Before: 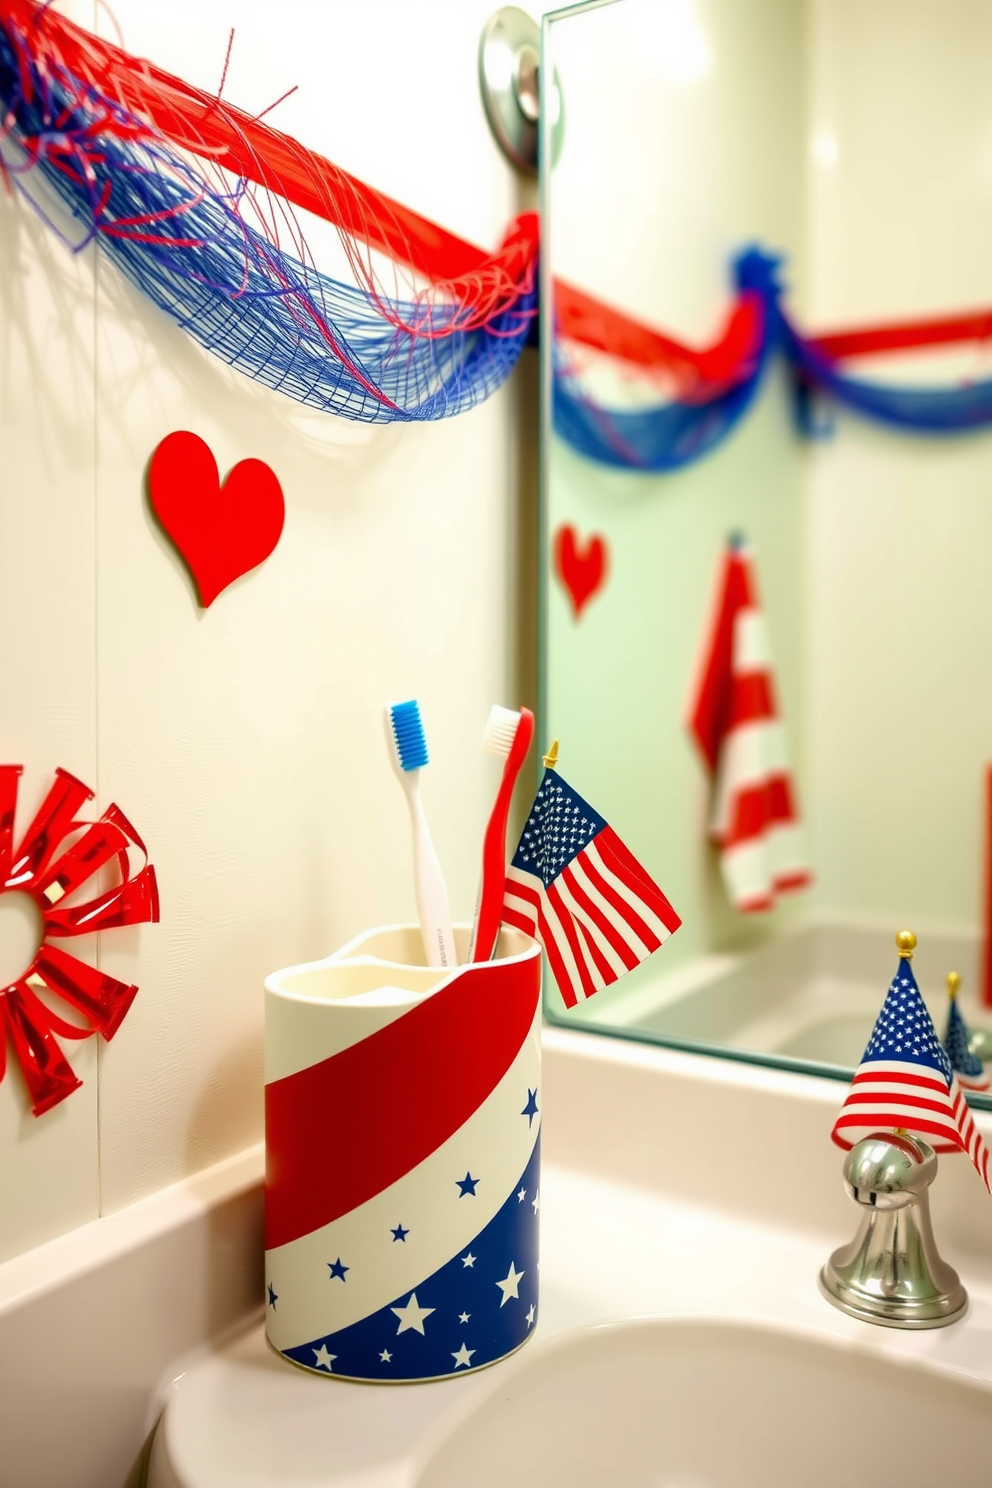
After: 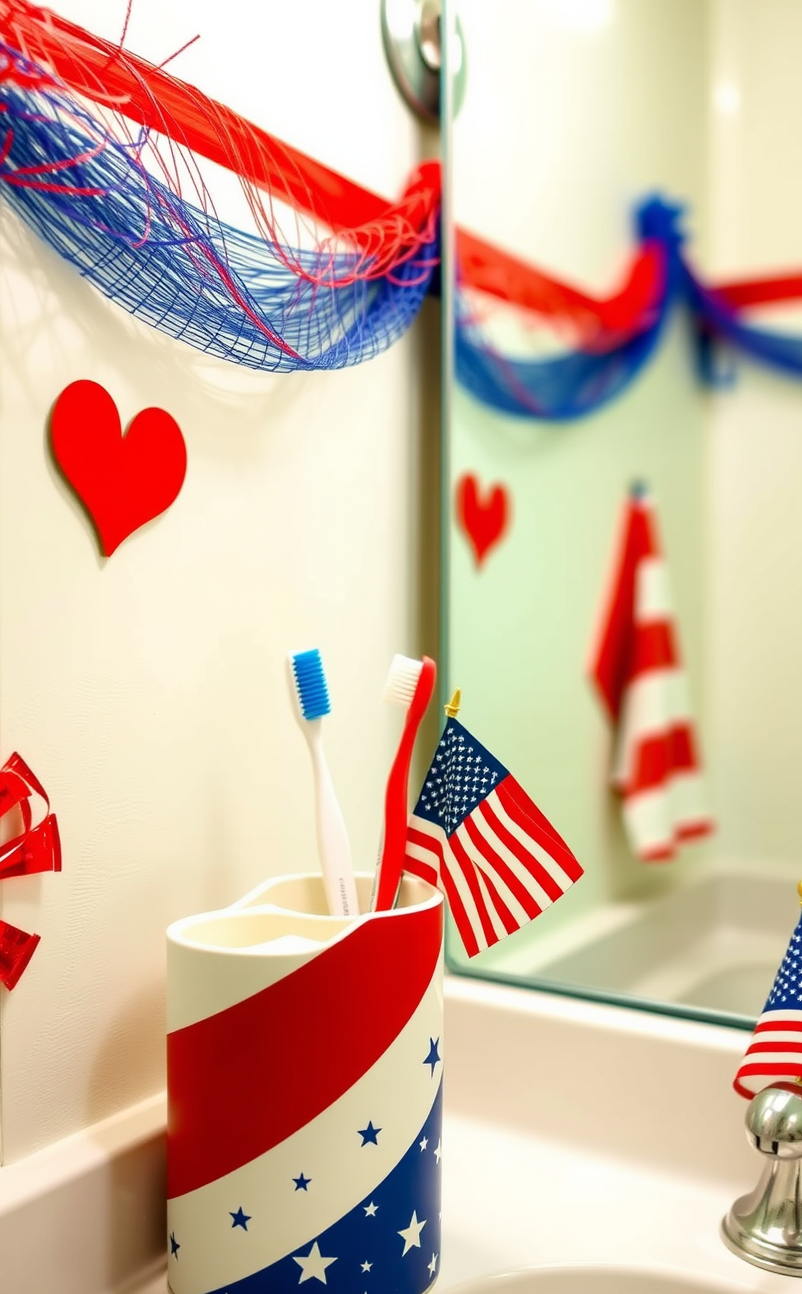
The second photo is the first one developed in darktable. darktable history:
crop: left 9.929%, top 3.475%, right 9.188%, bottom 9.529%
tone equalizer: on, module defaults
